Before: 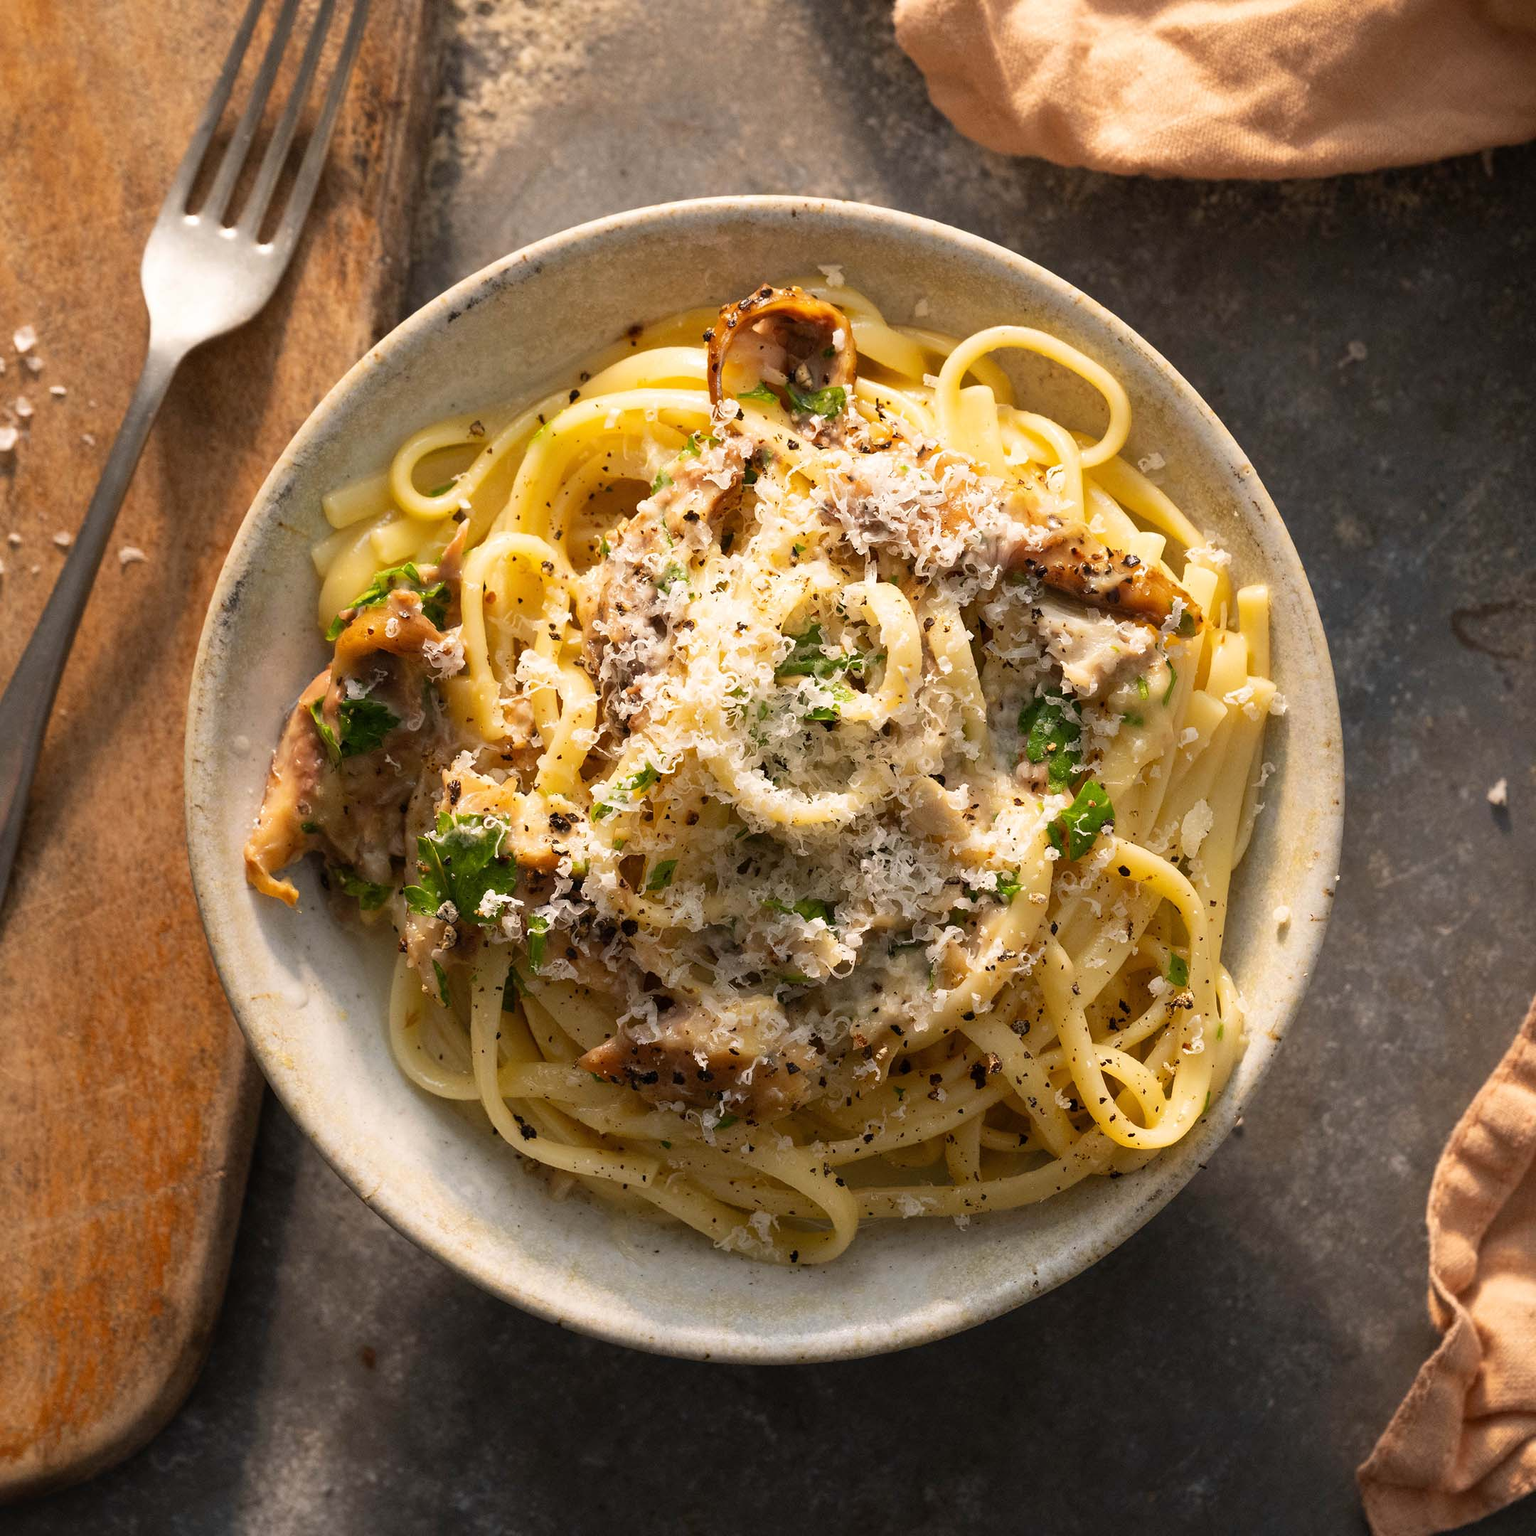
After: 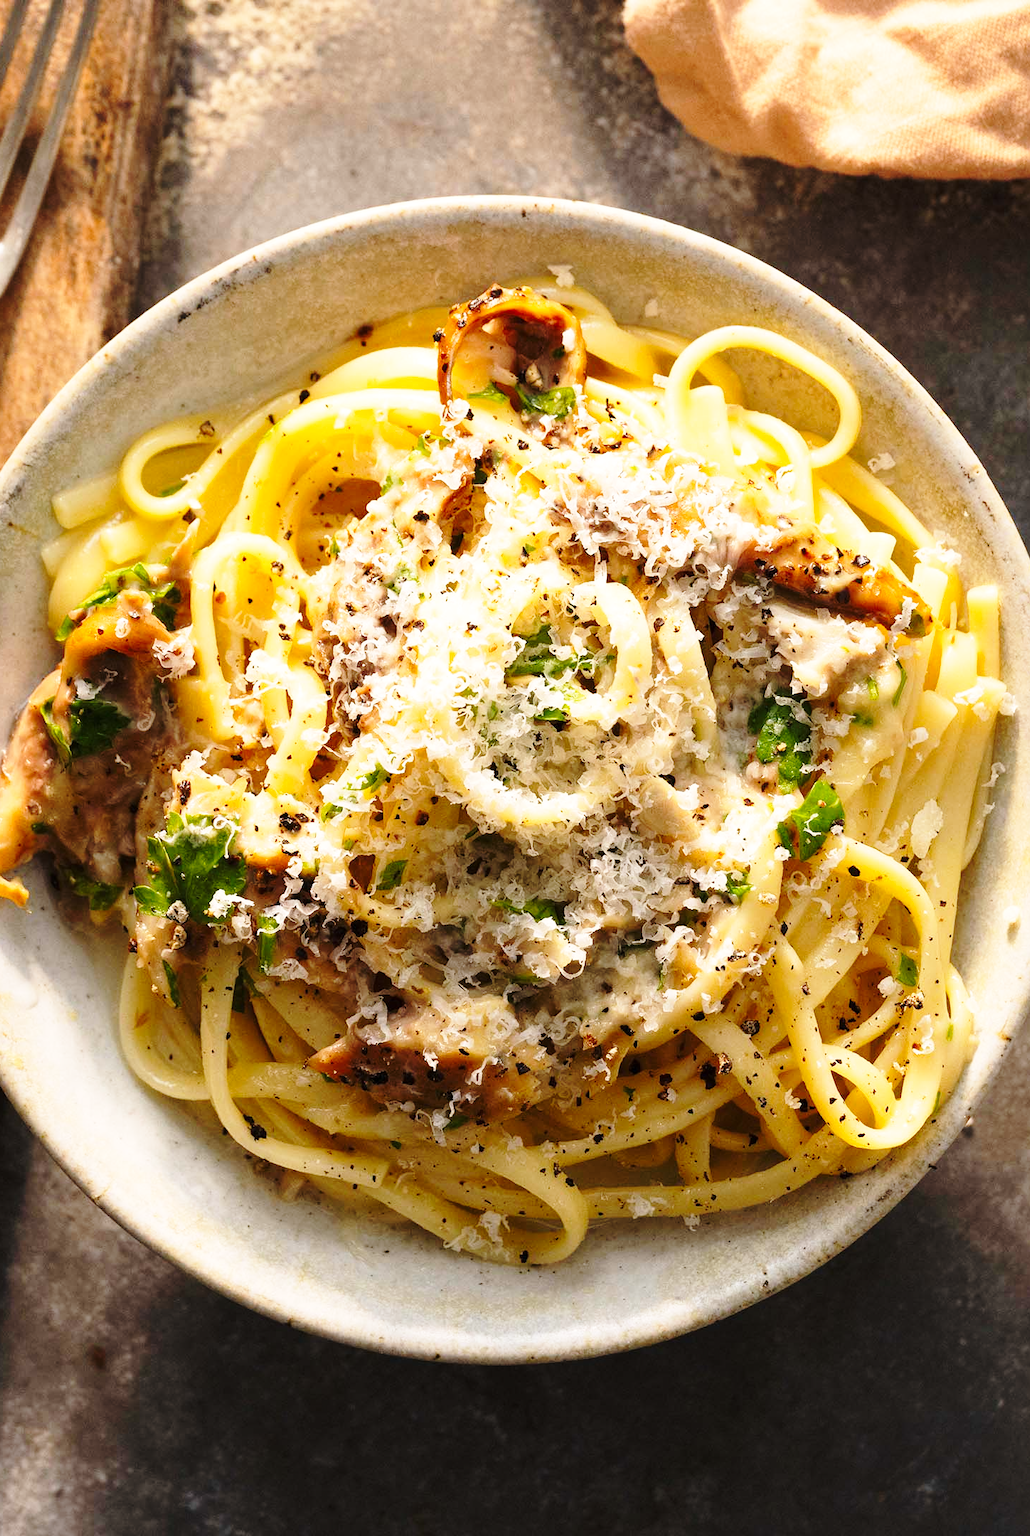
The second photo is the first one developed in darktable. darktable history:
crop and rotate: left 17.602%, right 15.295%
base curve: curves: ch0 [(0, 0) (0.036, 0.037) (0.121, 0.228) (0.46, 0.76) (0.859, 0.983) (1, 1)], preserve colors none
